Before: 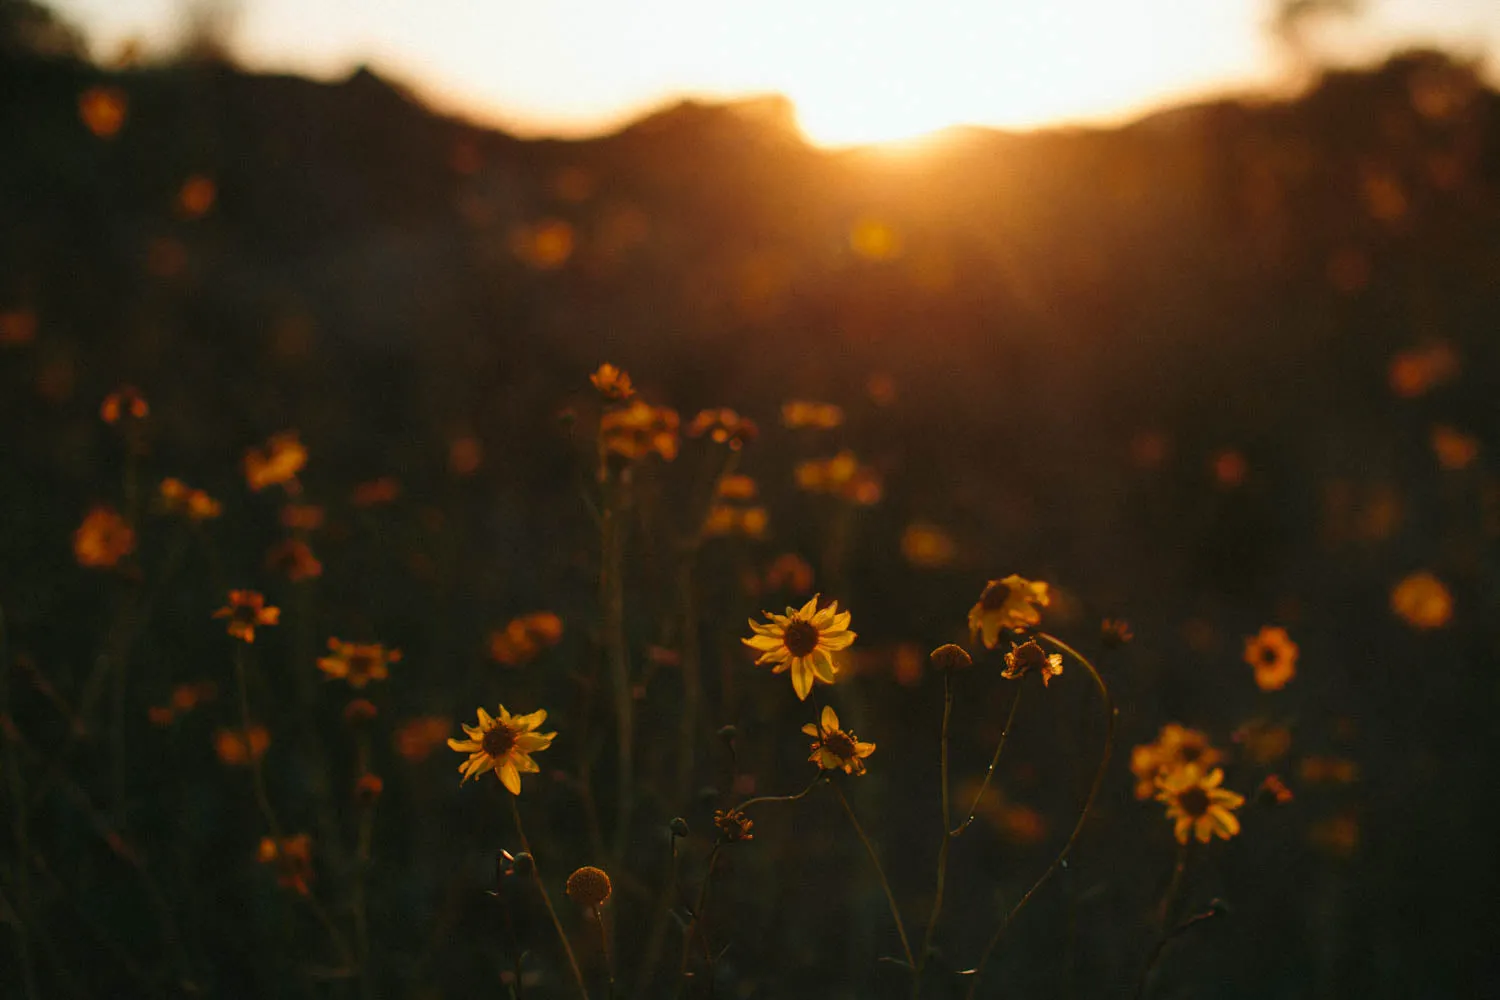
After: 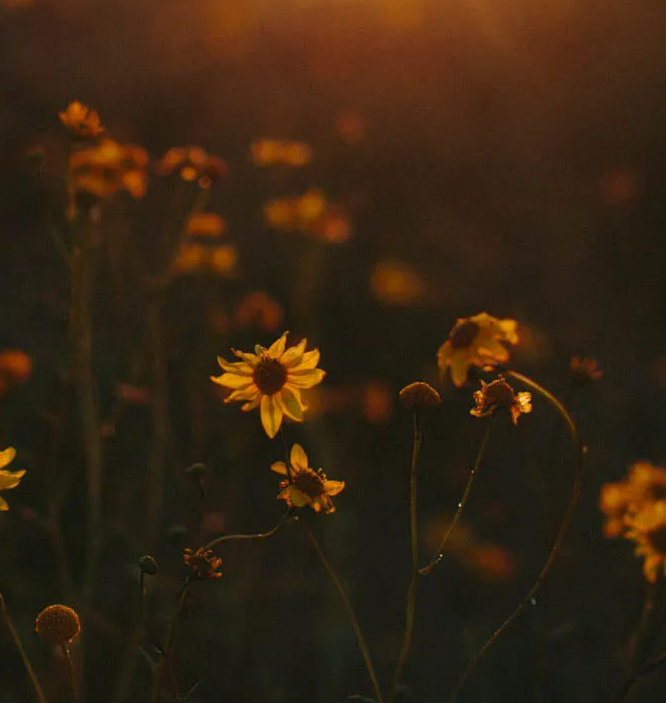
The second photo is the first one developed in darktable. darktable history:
crop: left 35.432%, top 26.233%, right 20.145%, bottom 3.432%
rgb levels: preserve colors max RGB
